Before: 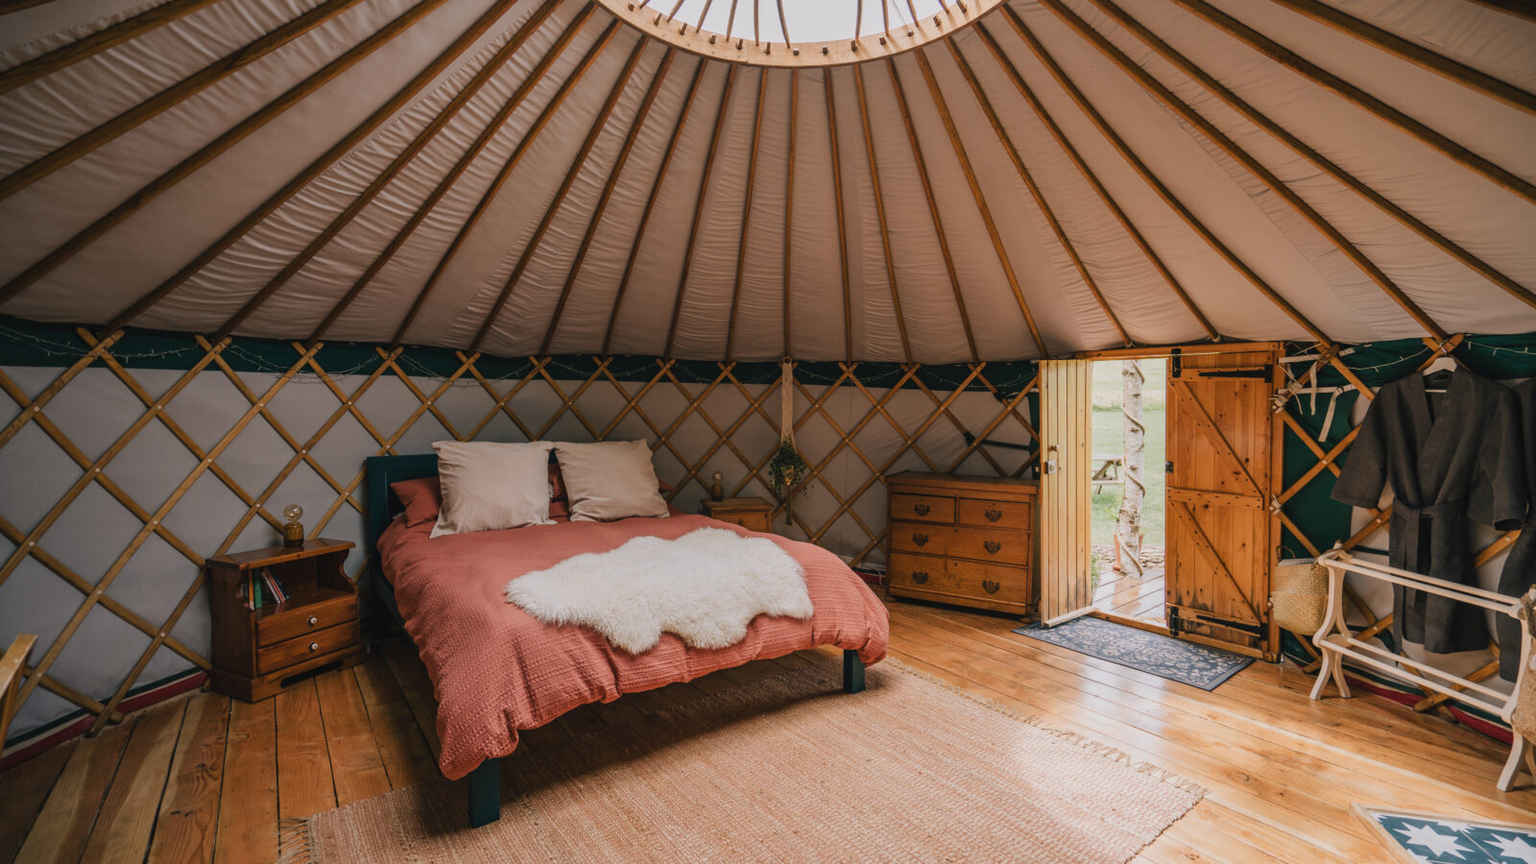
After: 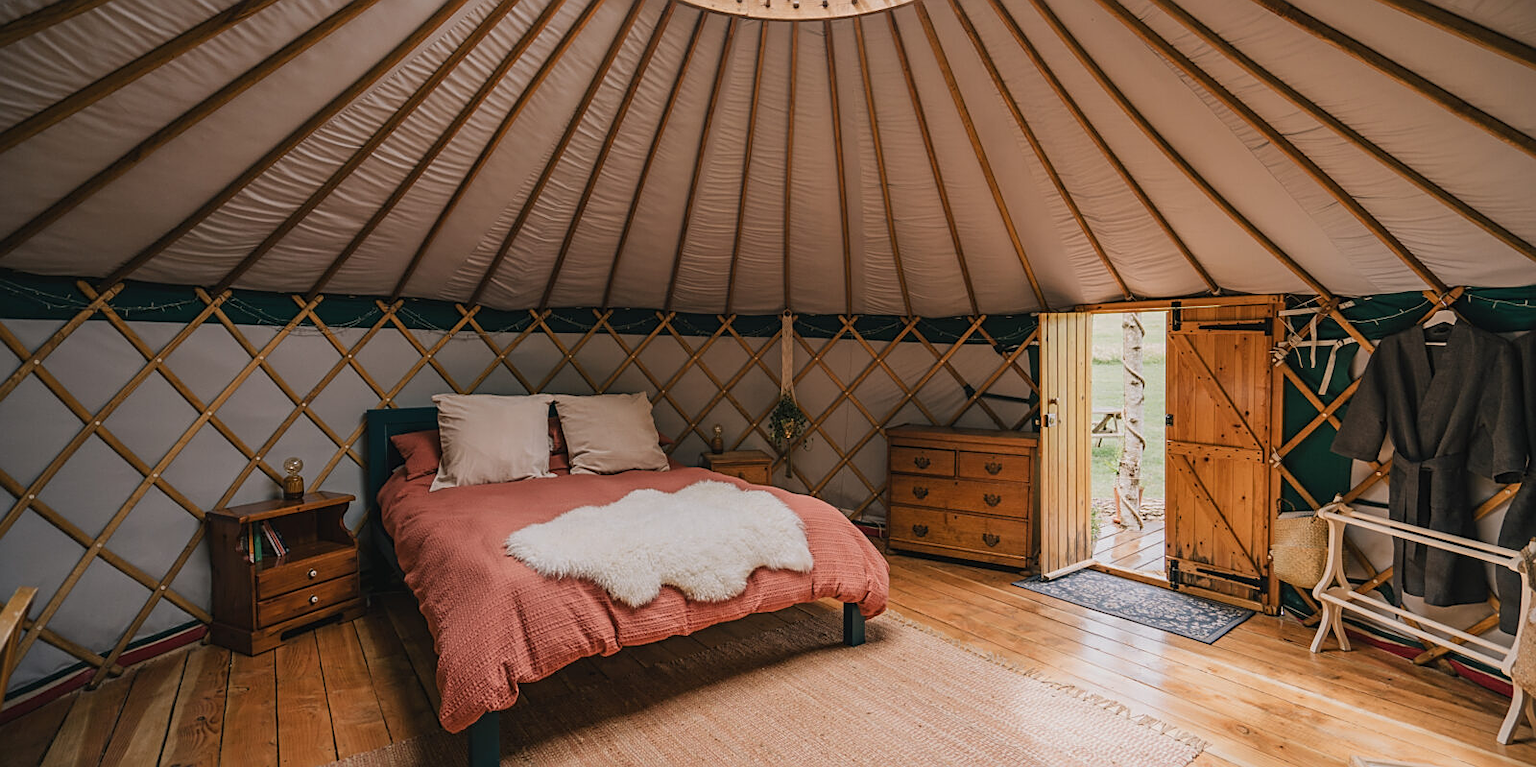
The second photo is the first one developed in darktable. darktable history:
sharpen: on, module defaults
crop and rotate: top 5.55%, bottom 5.609%
